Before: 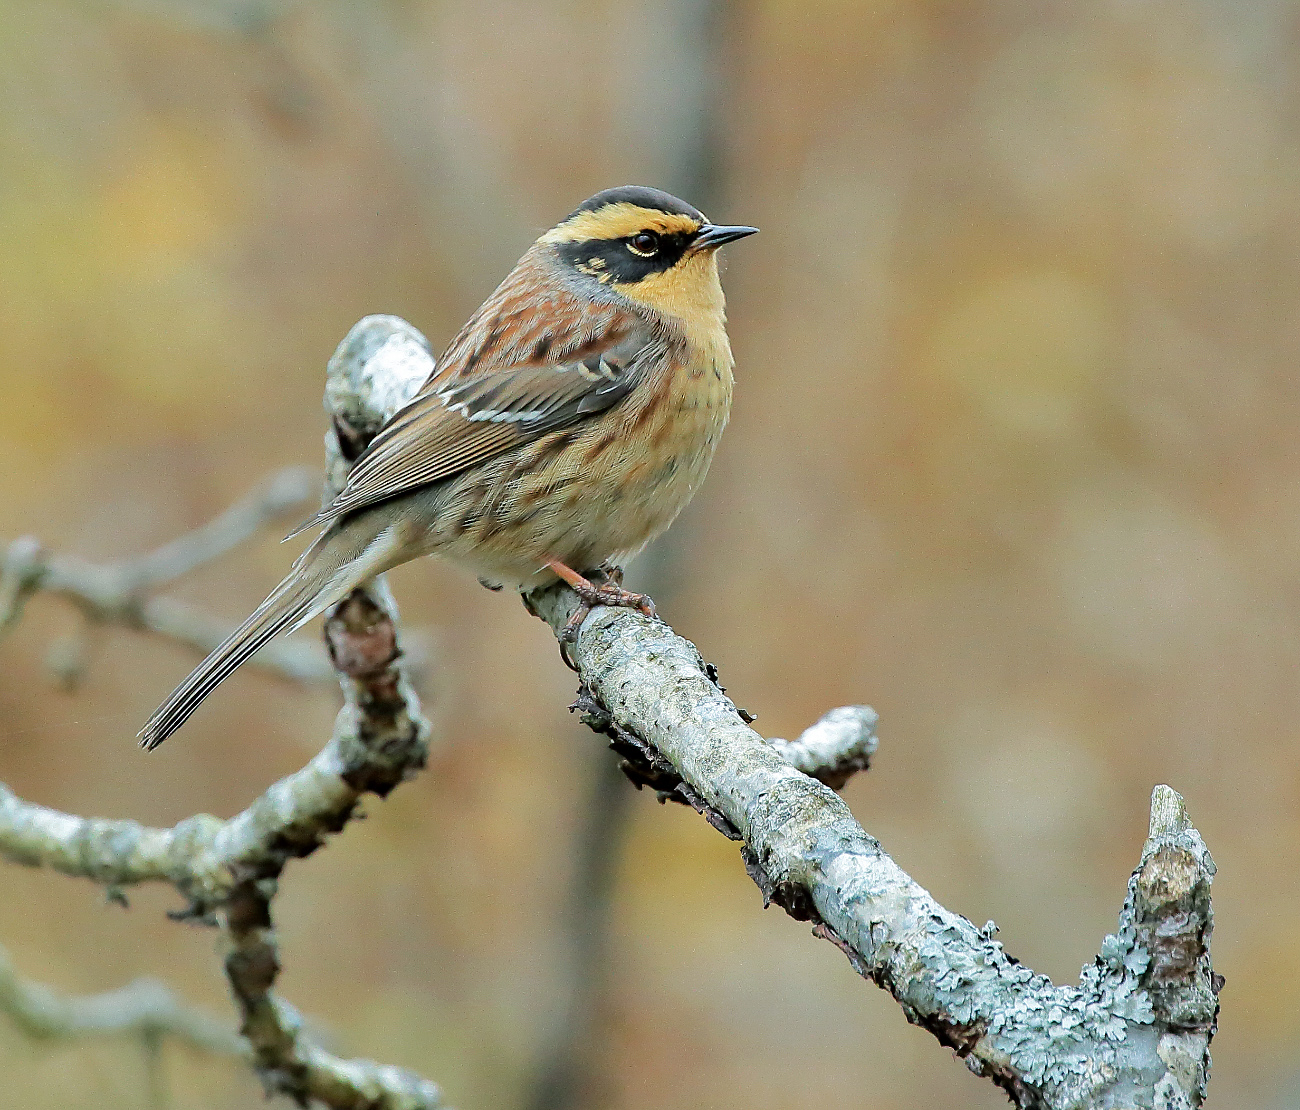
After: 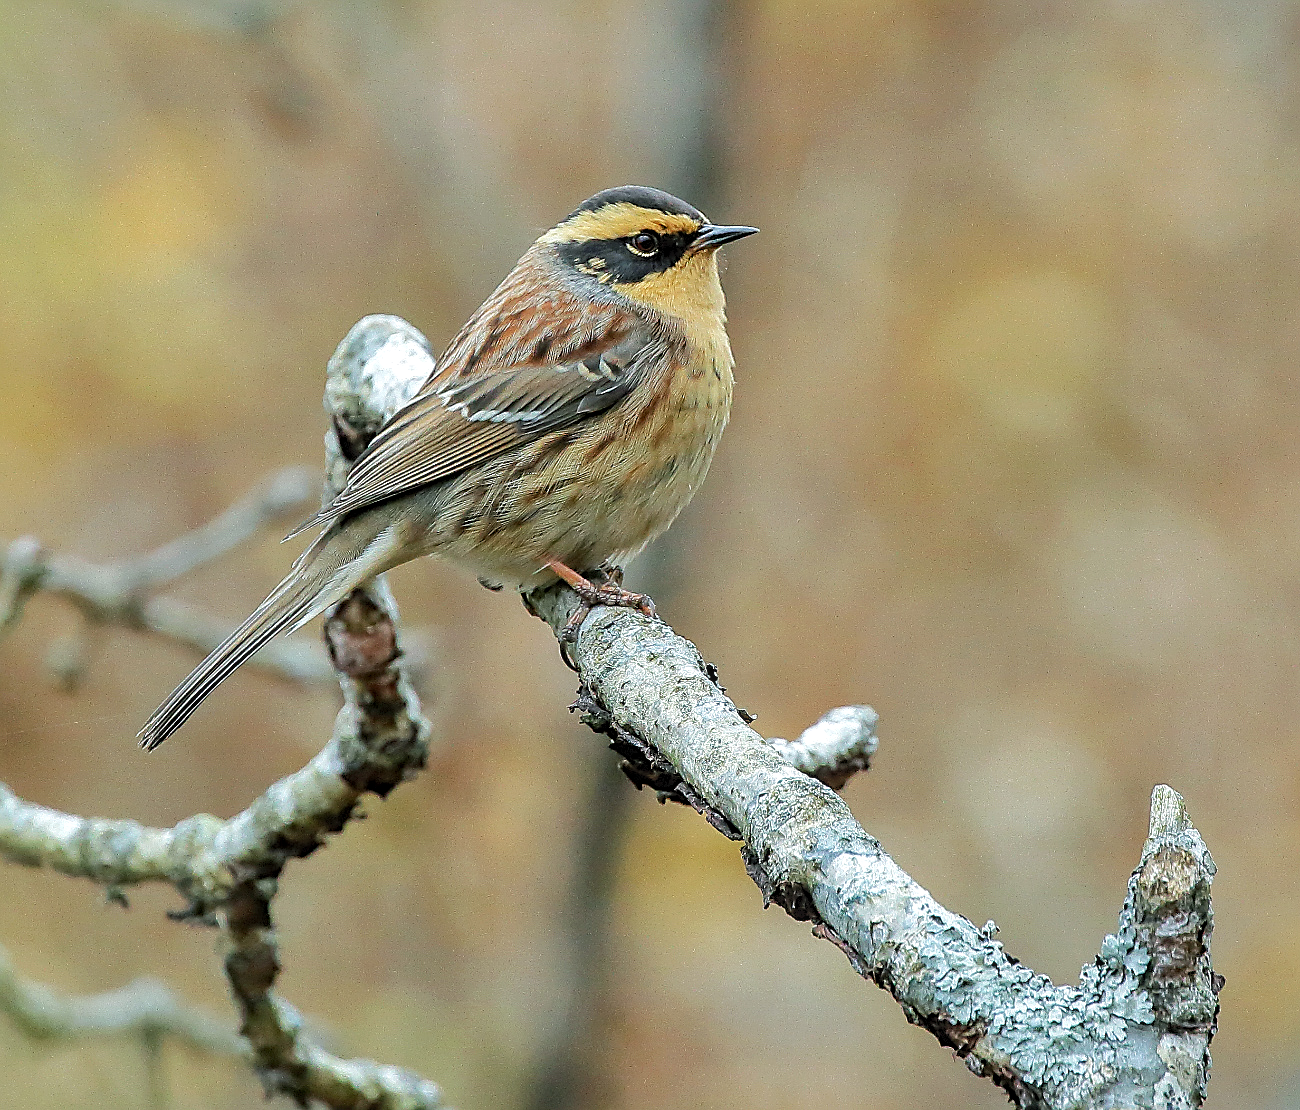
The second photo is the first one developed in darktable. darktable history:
sharpen: on, module defaults
local contrast: detail 130%
levels: black 0.068%
tone curve: curves: ch0 [(0, 0) (0.003, 0.04) (0.011, 0.053) (0.025, 0.077) (0.044, 0.104) (0.069, 0.127) (0.1, 0.15) (0.136, 0.177) (0.177, 0.215) (0.224, 0.254) (0.277, 0.3) (0.335, 0.355) (0.399, 0.41) (0.468, 0.477) (0.543, 0.554) (0.623, 0.636) (0.709, 0.72) (0.801, 0.804) (0.898, 0.892) (1, 1)], color space Lab, independent channels, preserve colors none
